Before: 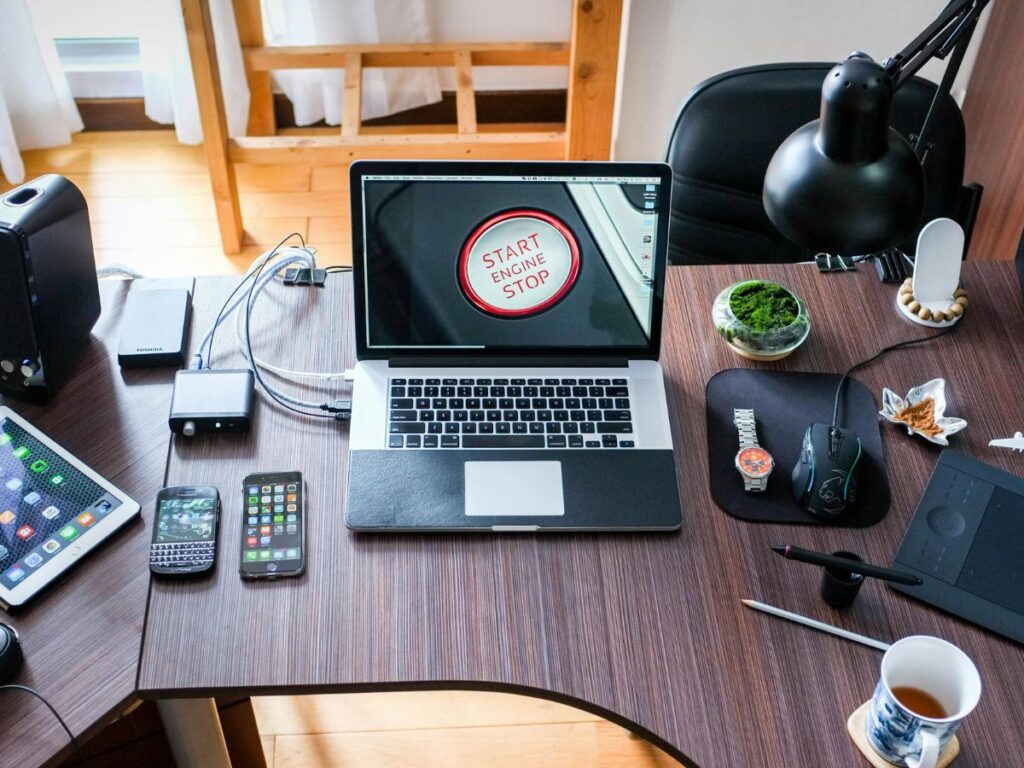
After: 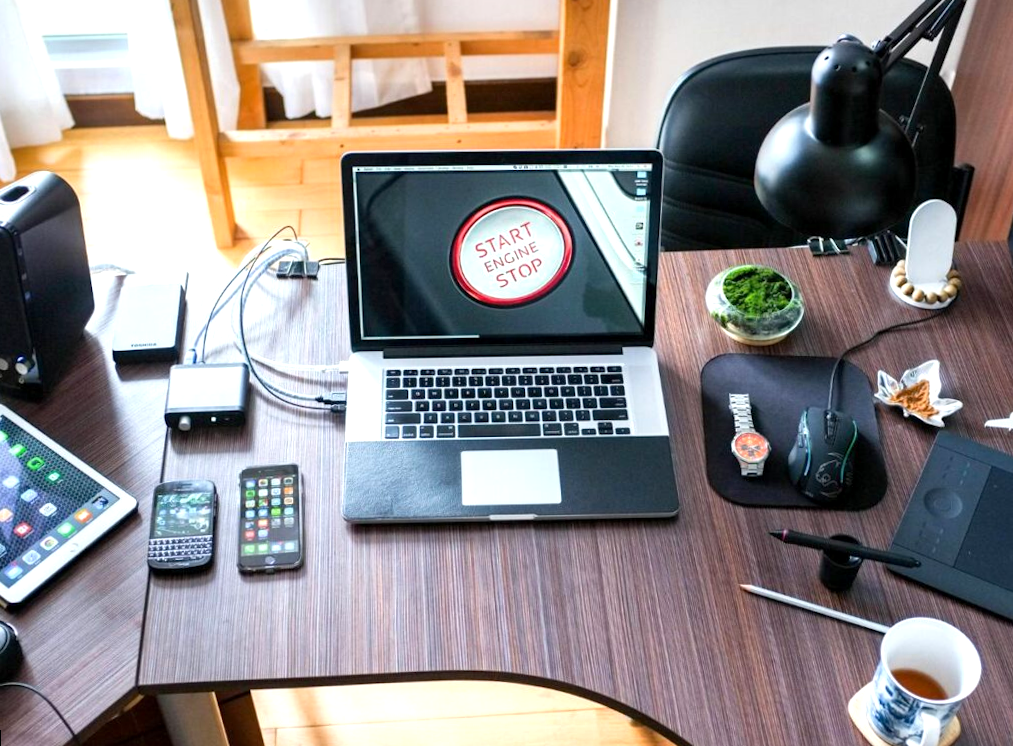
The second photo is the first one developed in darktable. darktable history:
rotate and perspective: rotation -1°, crop left 0.011, crop right 0.989, crop top 0.025, crop bottom 0.975
exposure: black level correction 0.001, exposure 0.5 EV, compensate exposure bias true, compensate highlight preservation false
